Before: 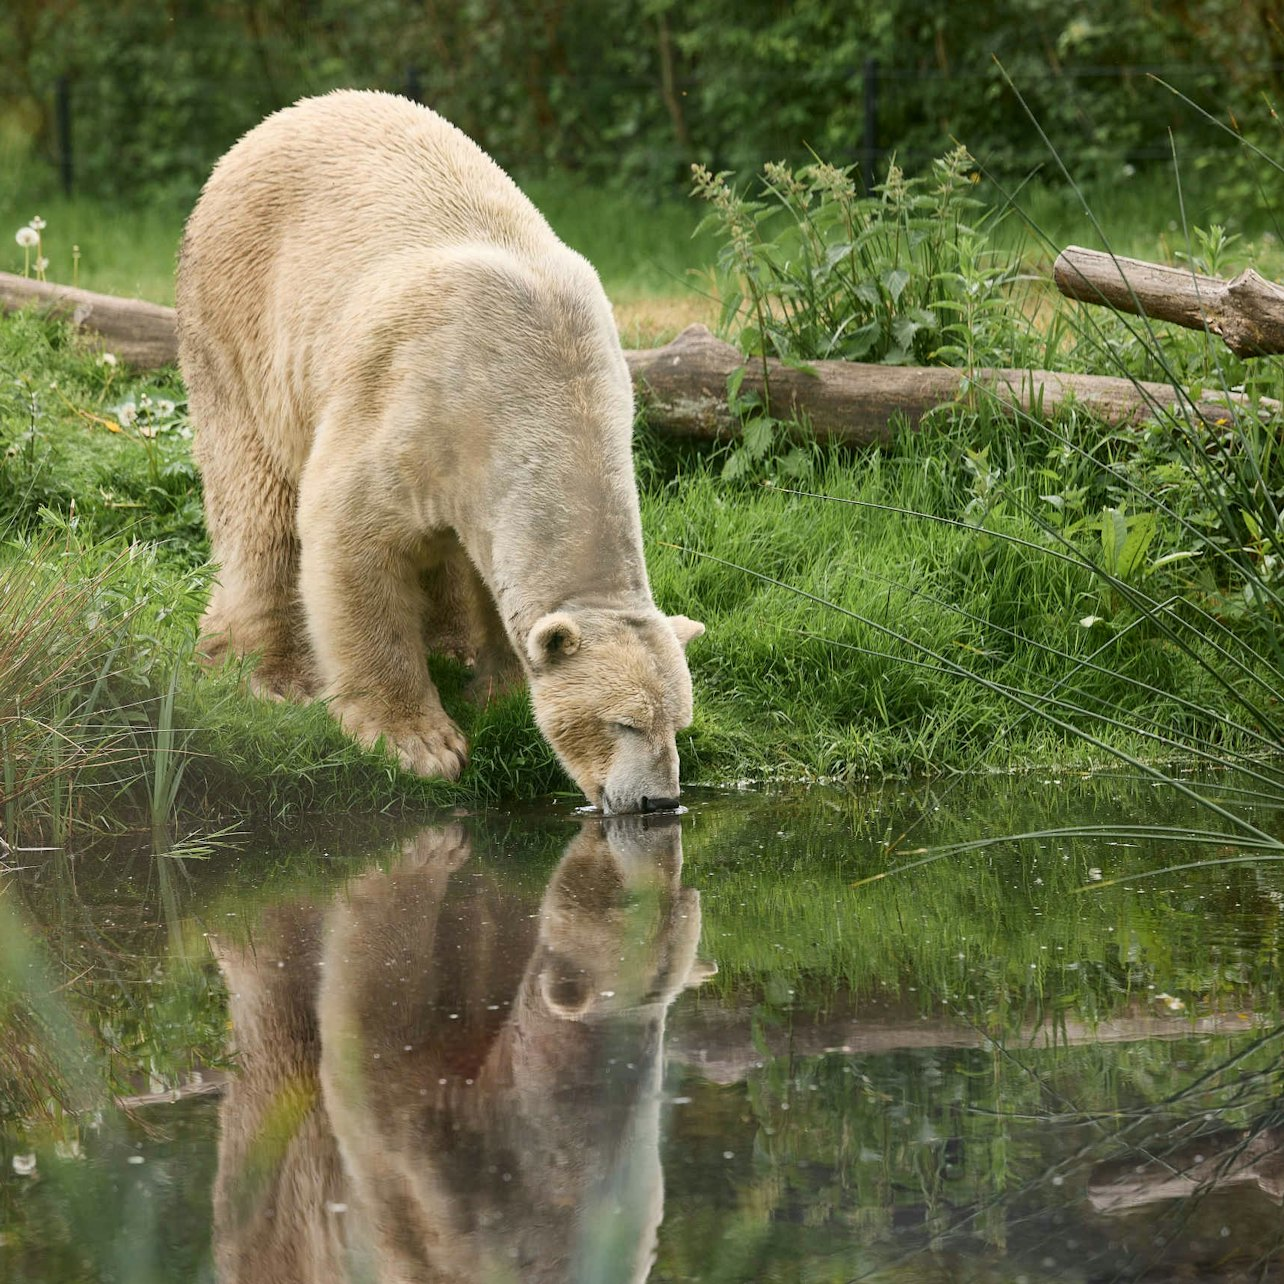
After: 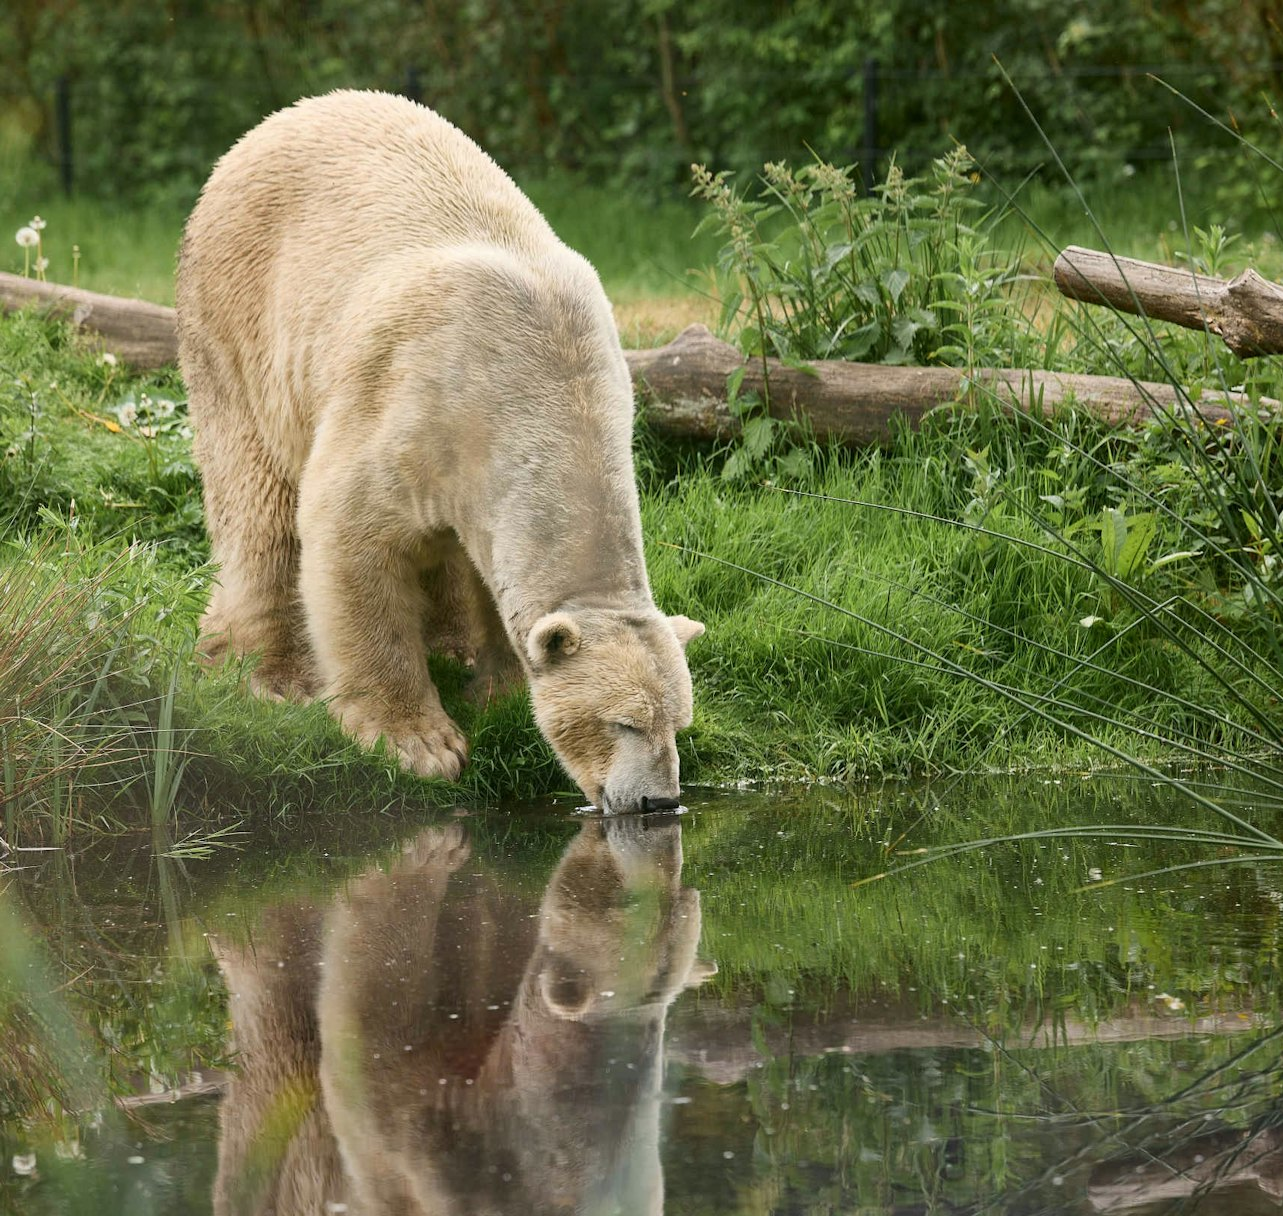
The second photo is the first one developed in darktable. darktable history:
crop and rotate: top 0.002%, bottom 5.222%
